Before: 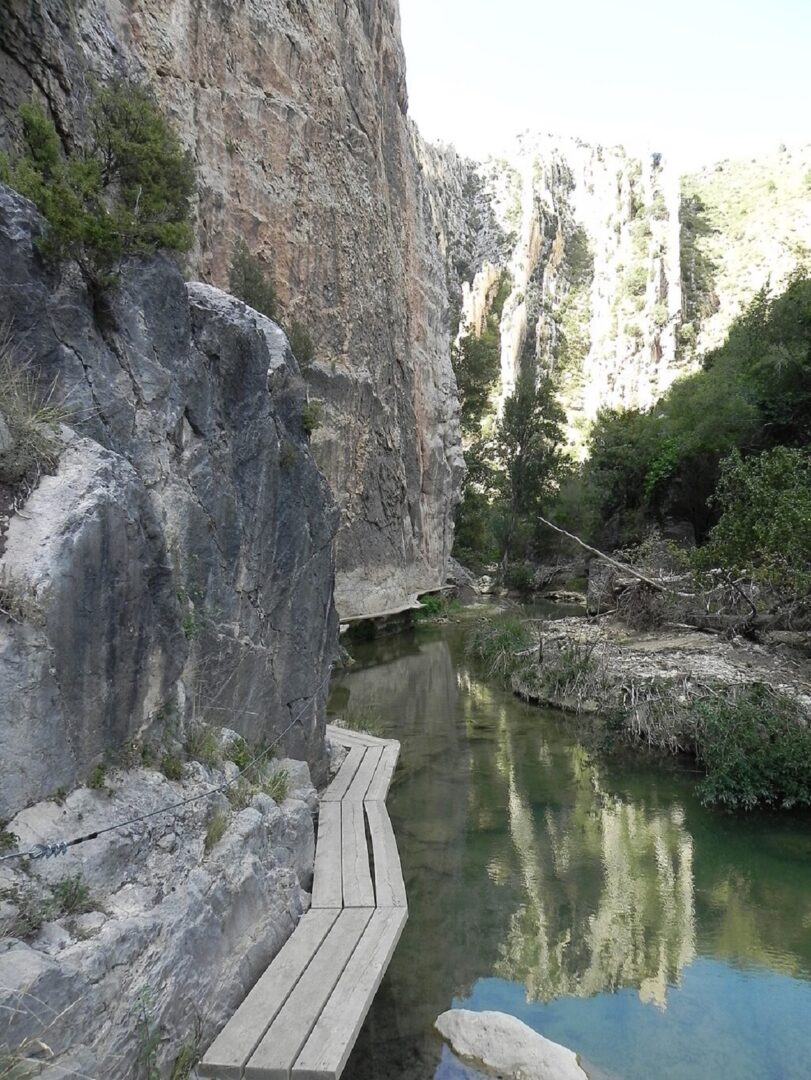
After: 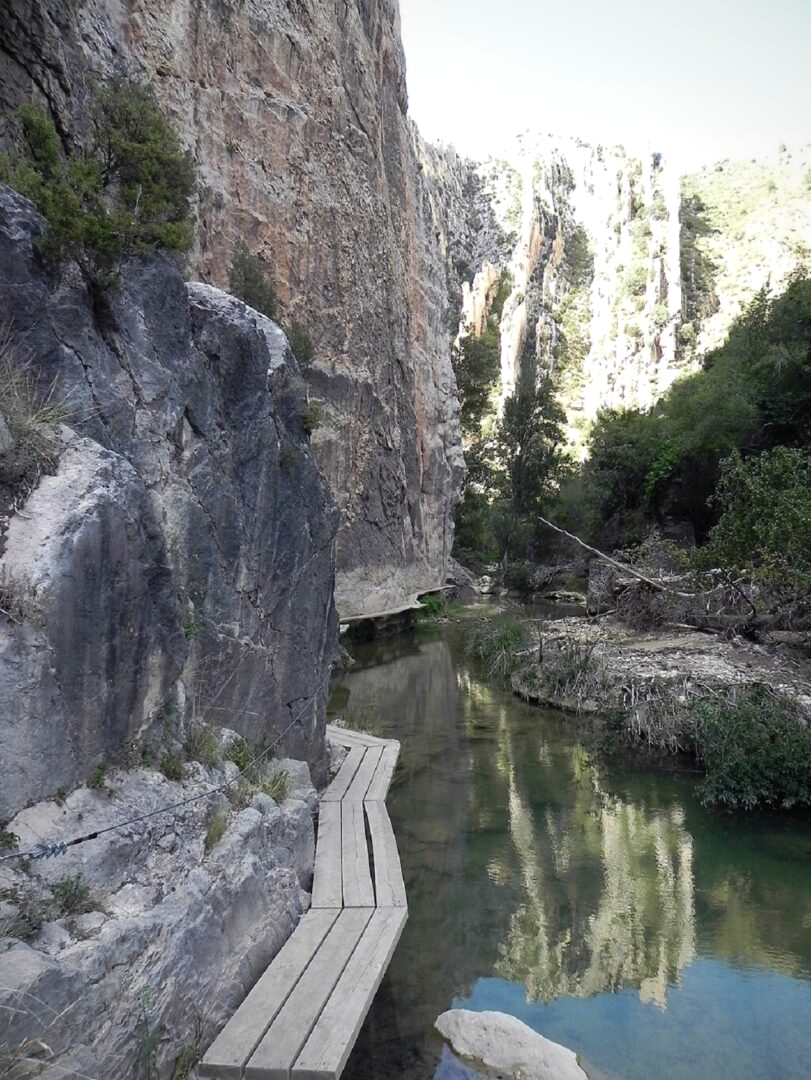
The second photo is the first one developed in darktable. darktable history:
color balance: gamma [0.9, 0.988, 0.975, 1.025], gain [1.05, 1, 1, 1]
vignetting: fall-off radius 93.87%
